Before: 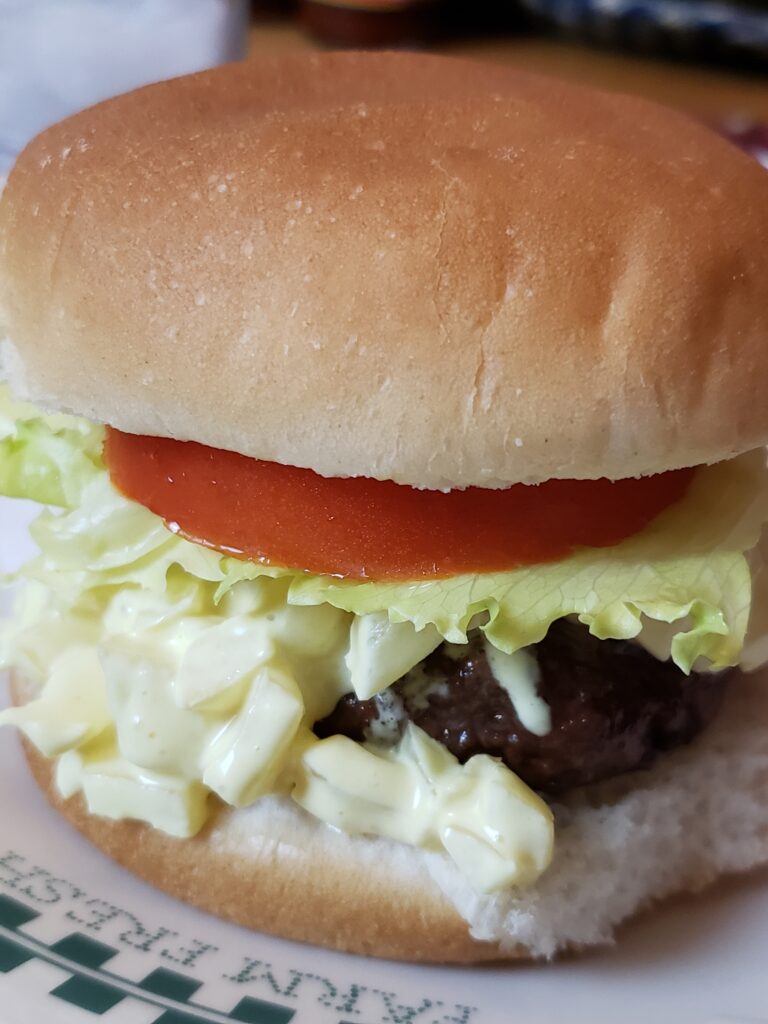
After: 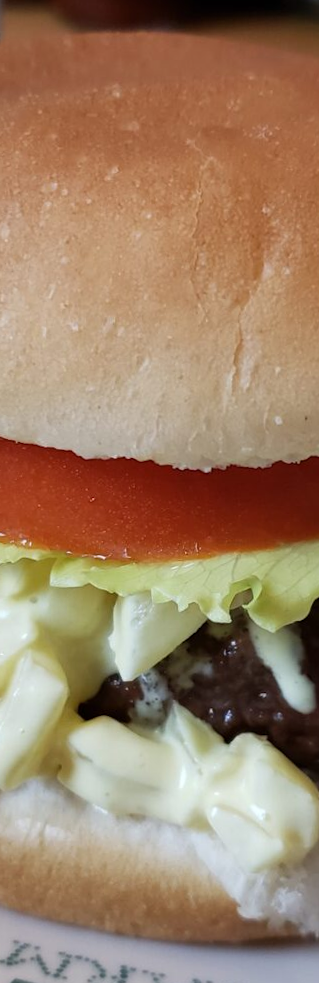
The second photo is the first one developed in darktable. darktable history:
shadows and highlights: shadows 20.91, highlights -35.45, soften with gaussian
crop: left 31.229%, right 27.105%
rotate and perspective: rotation -1°, crop left 0.011, crop right 0.989, crop top 0.025, crop bottom 0.975
